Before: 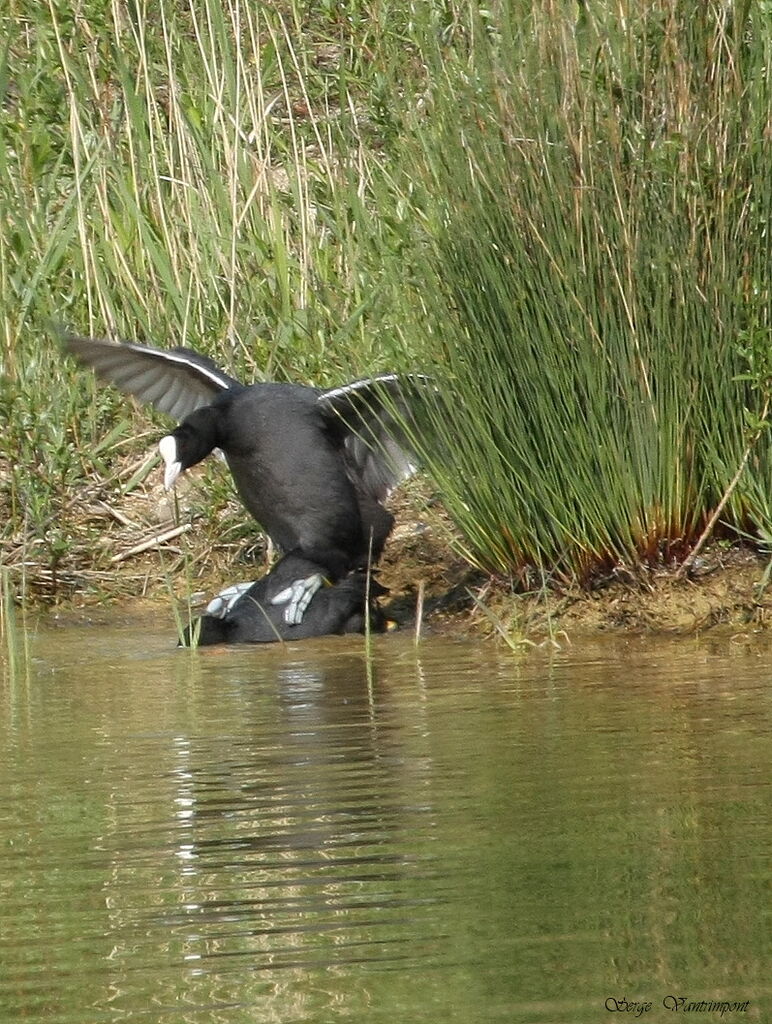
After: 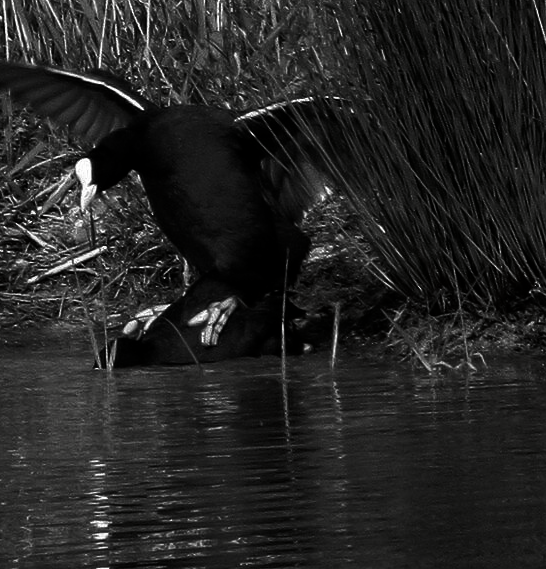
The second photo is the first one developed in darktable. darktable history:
crop: left 10.939%, top 27.24%, right 18.296%, bottom 17.183%
contrast brightness saturation: contrast 0.025, brightness -0.982, saturation -0.982
